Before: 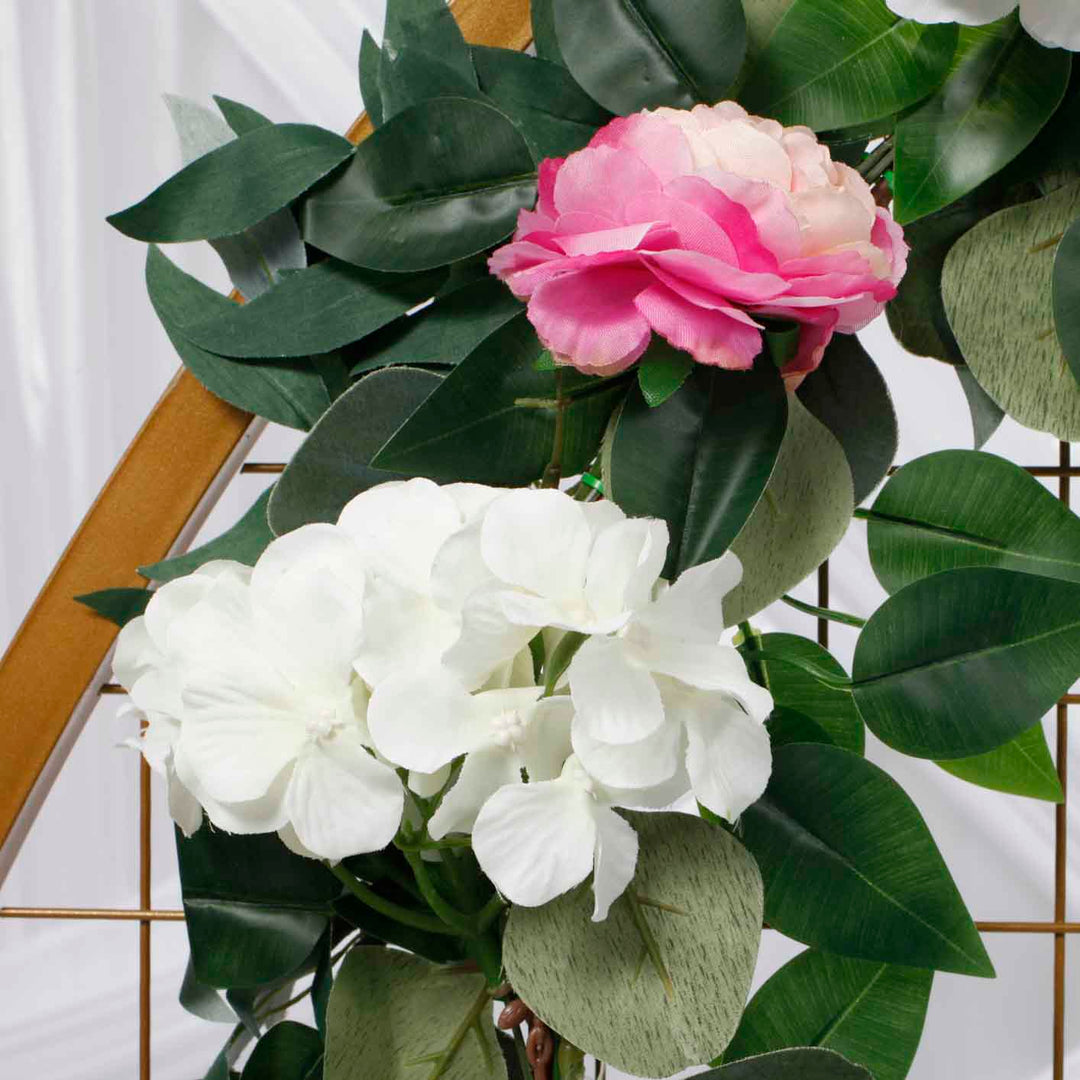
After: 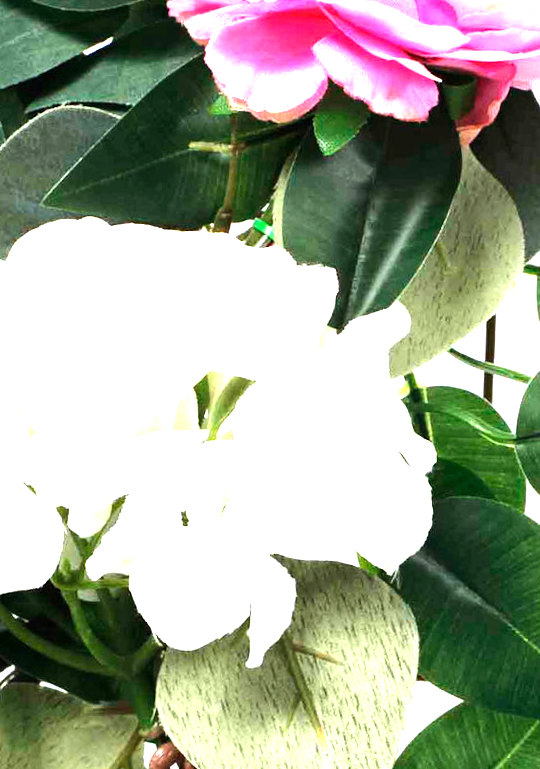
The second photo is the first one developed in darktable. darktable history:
exposure: black level correction 0, exposure 1.45 EV, compensate exposure bias true, compensate highlight preservation false
rotate and perspective: rotation 2.17°, automatic cropping off
tone equalizer: -8 EV -0.75 EV, -7 EV -0.7 EV, -6 EV -0.6 EV, -5 EV -0.4 EV, -3 EV 0.4 EV, -2 EV 0.6 EV, -1 EV 0.7 EV, +0 EV 0.75 EV, edges refinement/feathering 500, mask exposure compensation -1.57 EV, preserve details no
crop: left 31.379%, top 24.658%, right 20.326%, bottom 6.628%
